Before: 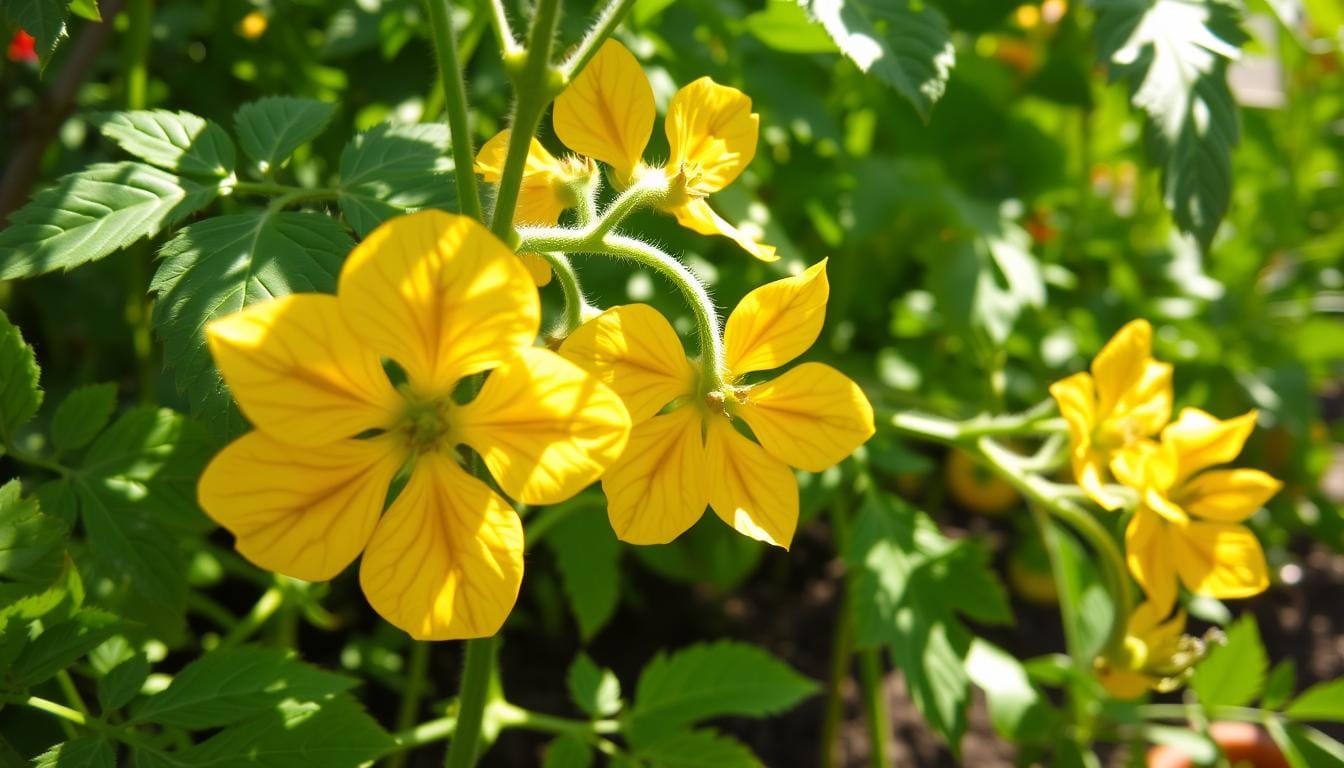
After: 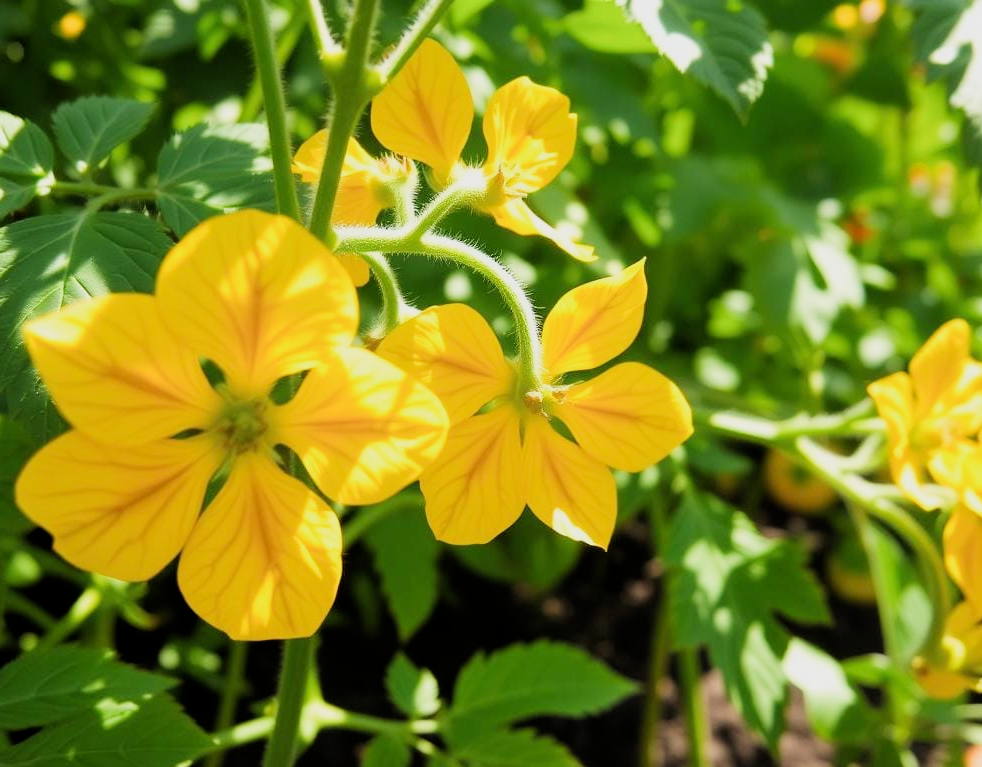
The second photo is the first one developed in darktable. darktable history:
filmic rgb: middle gray luminance 29.16%, black relative exposure -10.28 EV, white relative exposure 5.47 EV, threshold 2.99 EV, structure ↔ texture 99.19%, target black luminance 0%, hardness 3.92, latitude 1.49%, contrast 1.125, highlights saturation mix 3.74%, shadows ↔ highlights balance 14.39%, enable highlight reconstruction true
exposure: exposure 0.607 EV, compensate highlight preservation false
crop: left 13.563%, top 0%, right 13.304%
